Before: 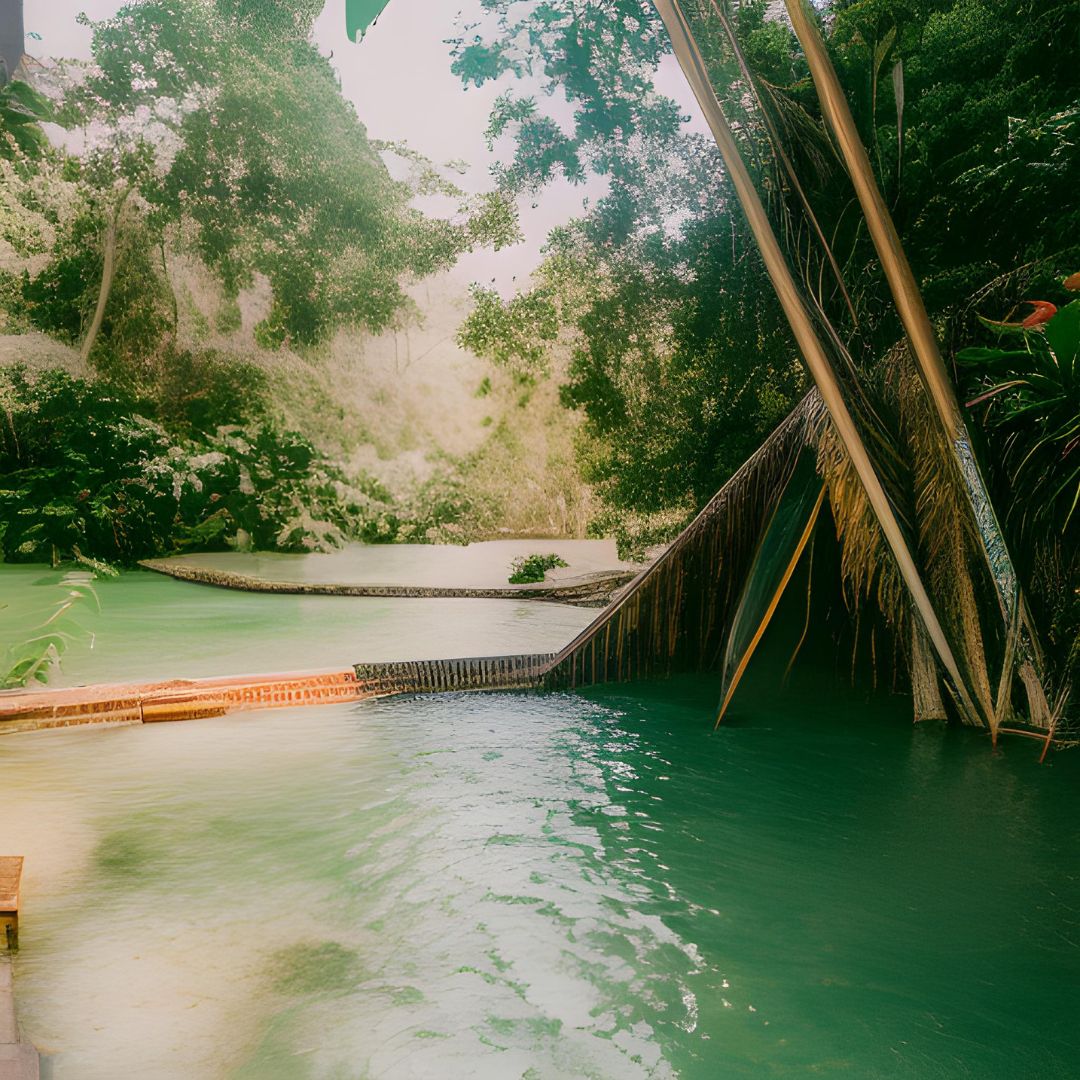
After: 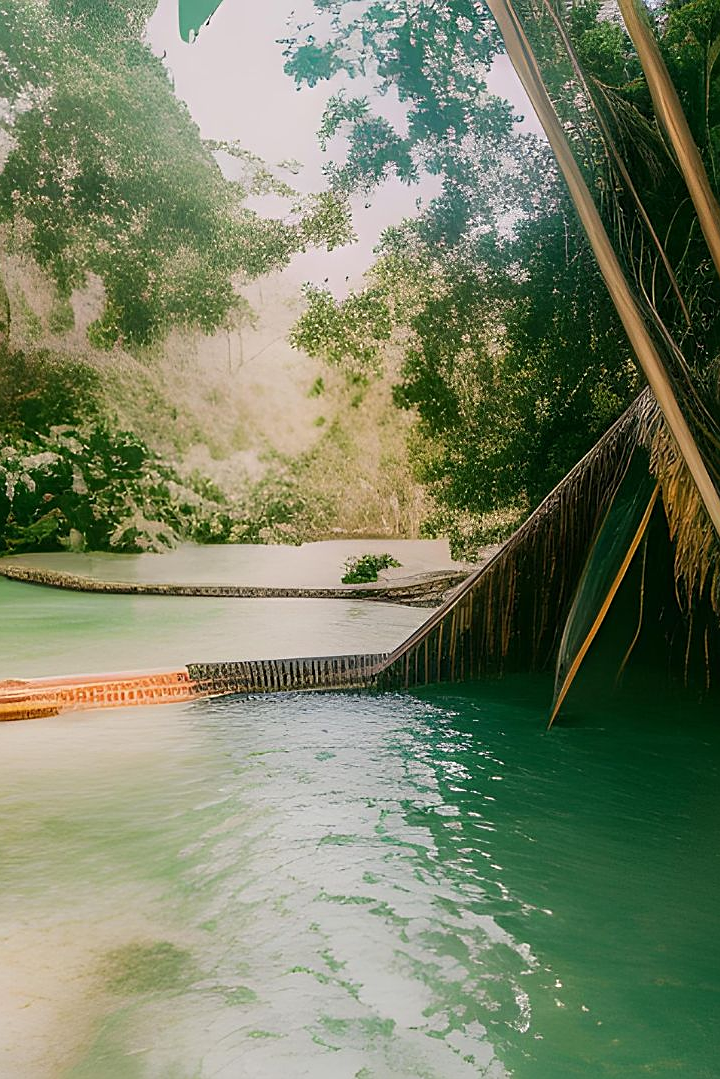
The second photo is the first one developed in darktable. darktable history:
crop and rotate: left 15.523%, right 17.78%
sharpen: amount 0.498
